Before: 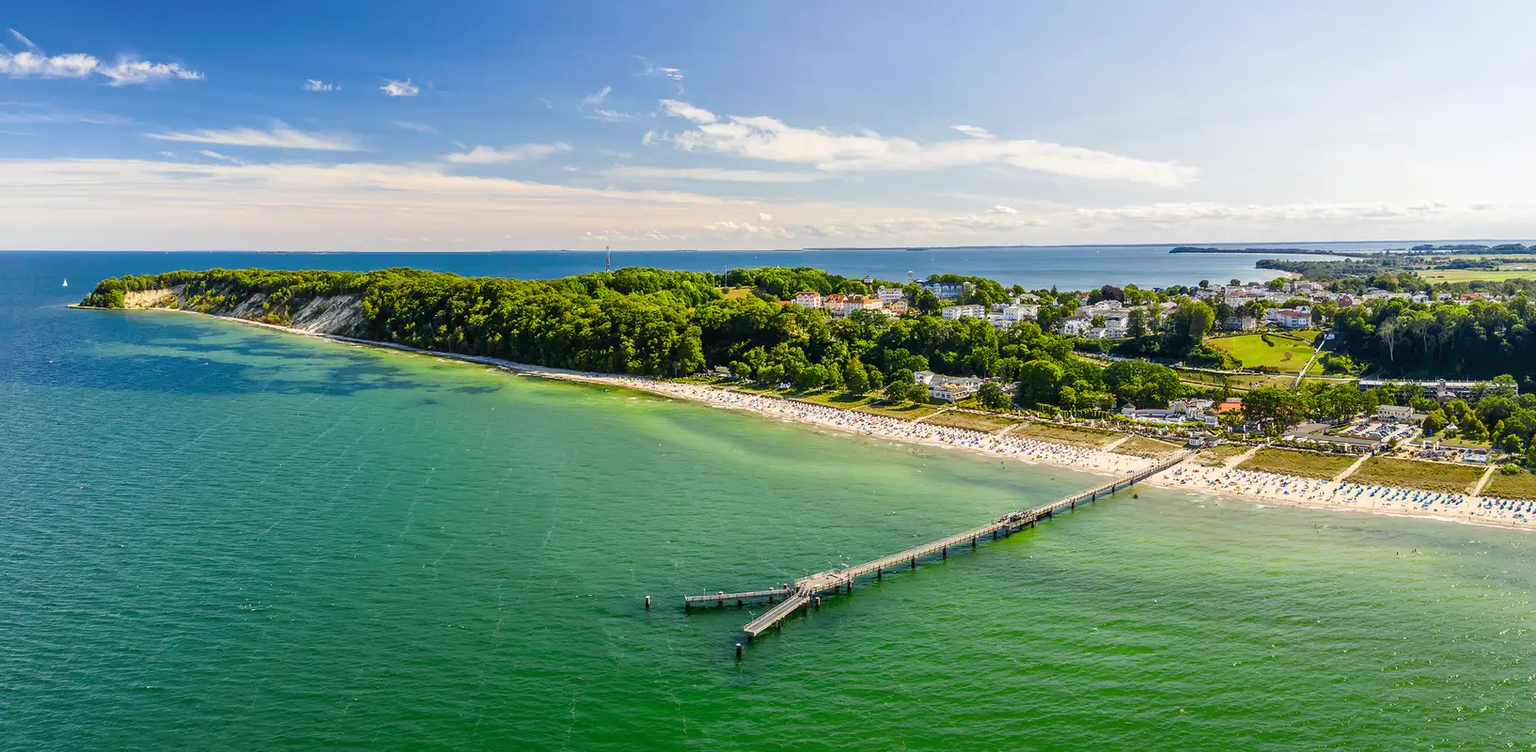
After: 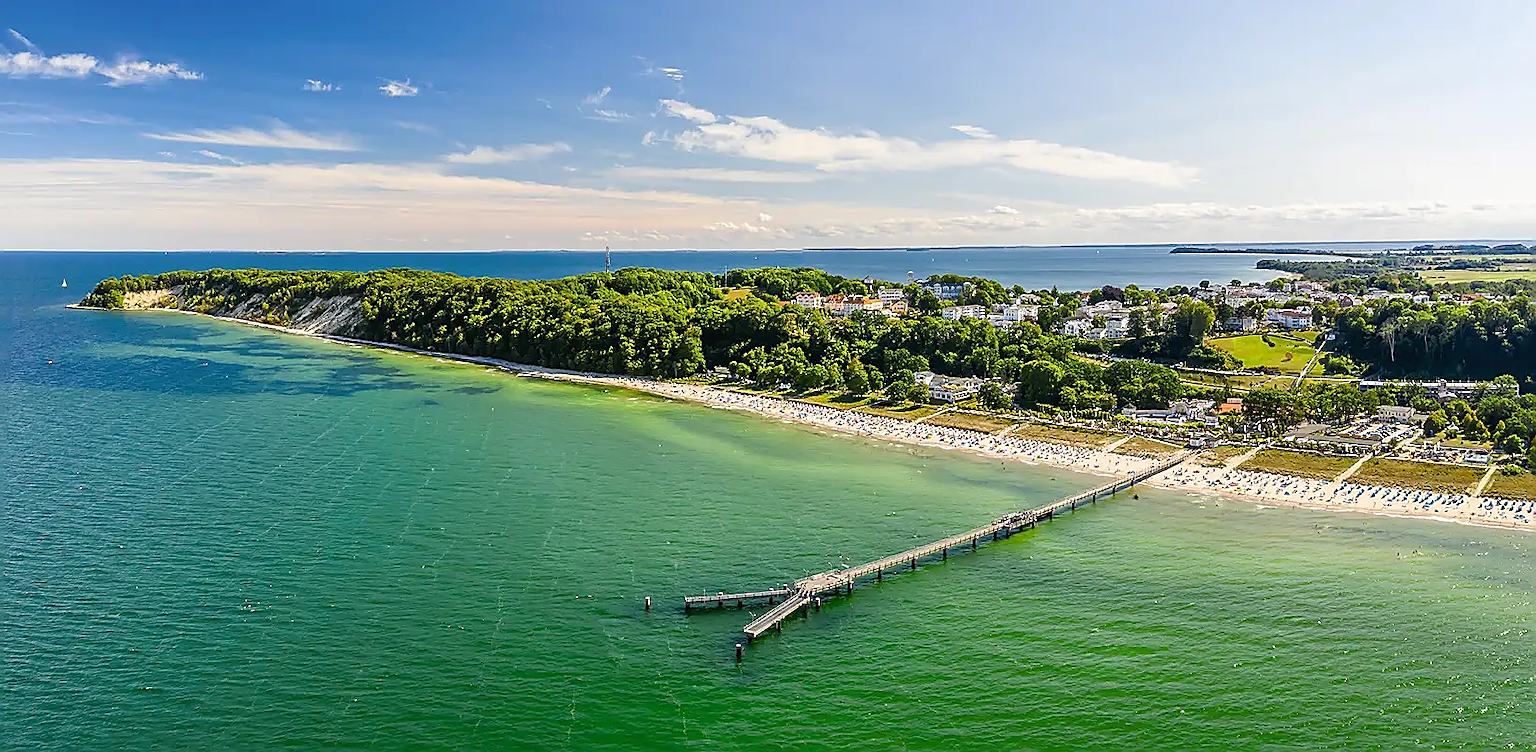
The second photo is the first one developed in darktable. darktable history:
sharpen: radius 1.416, amount 1.262, threshold 0.729
crop: left 0.067%
